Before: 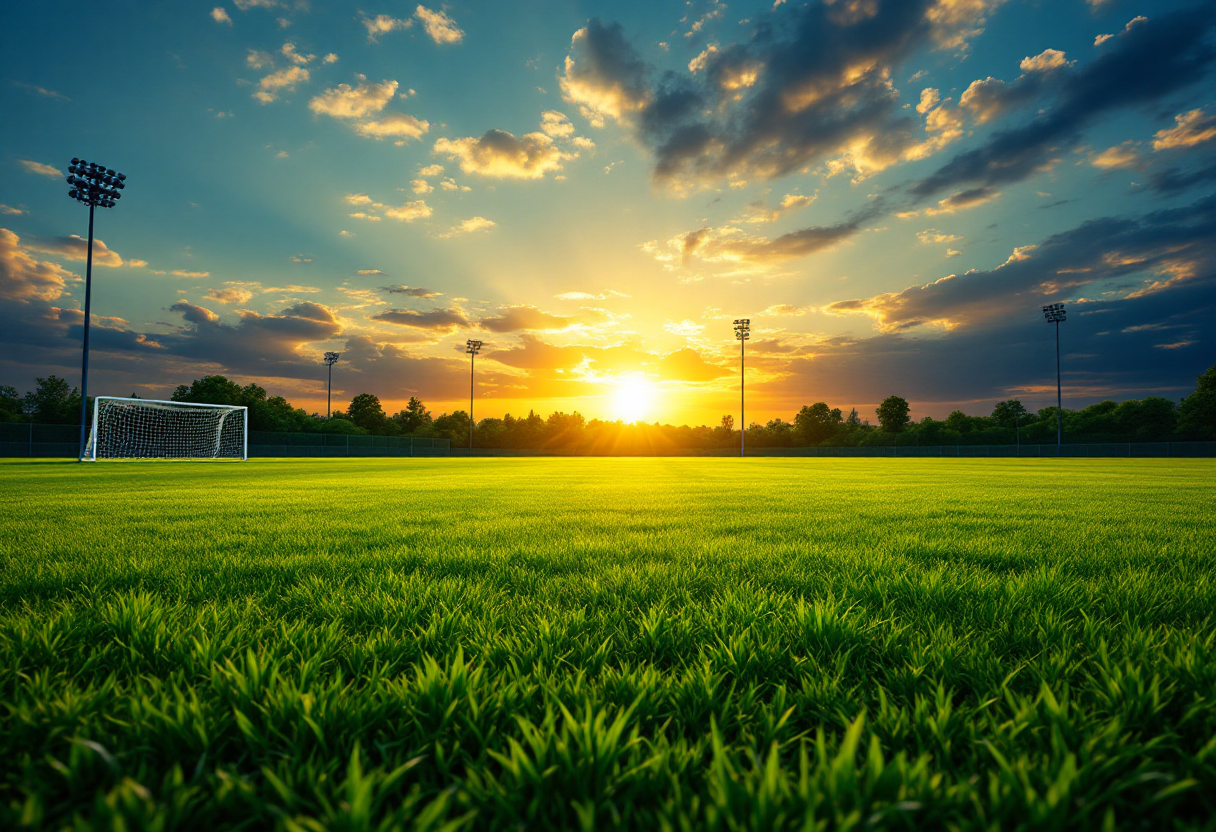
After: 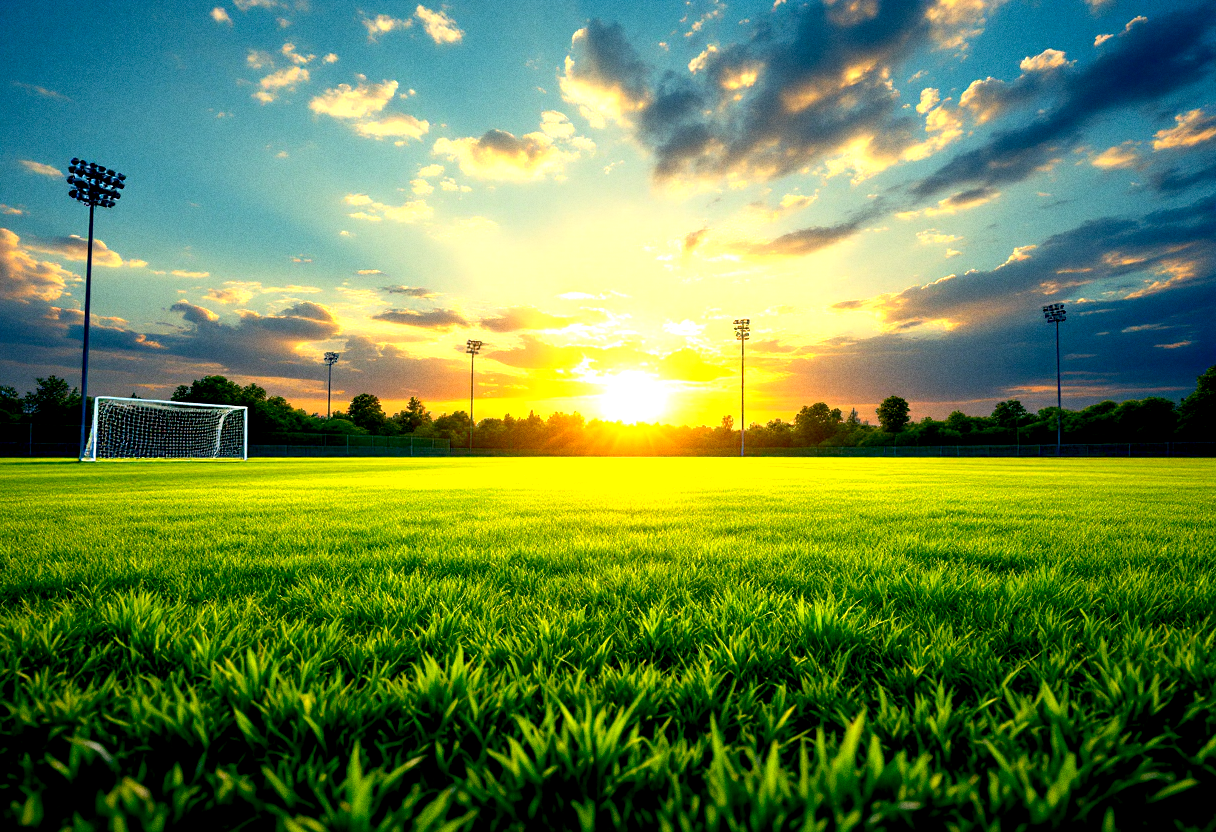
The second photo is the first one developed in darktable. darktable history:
grain: coarseness 0.09 ISO
exposure: black level correction 0.01, exposure 1 EV, compensate highlight preservation false
